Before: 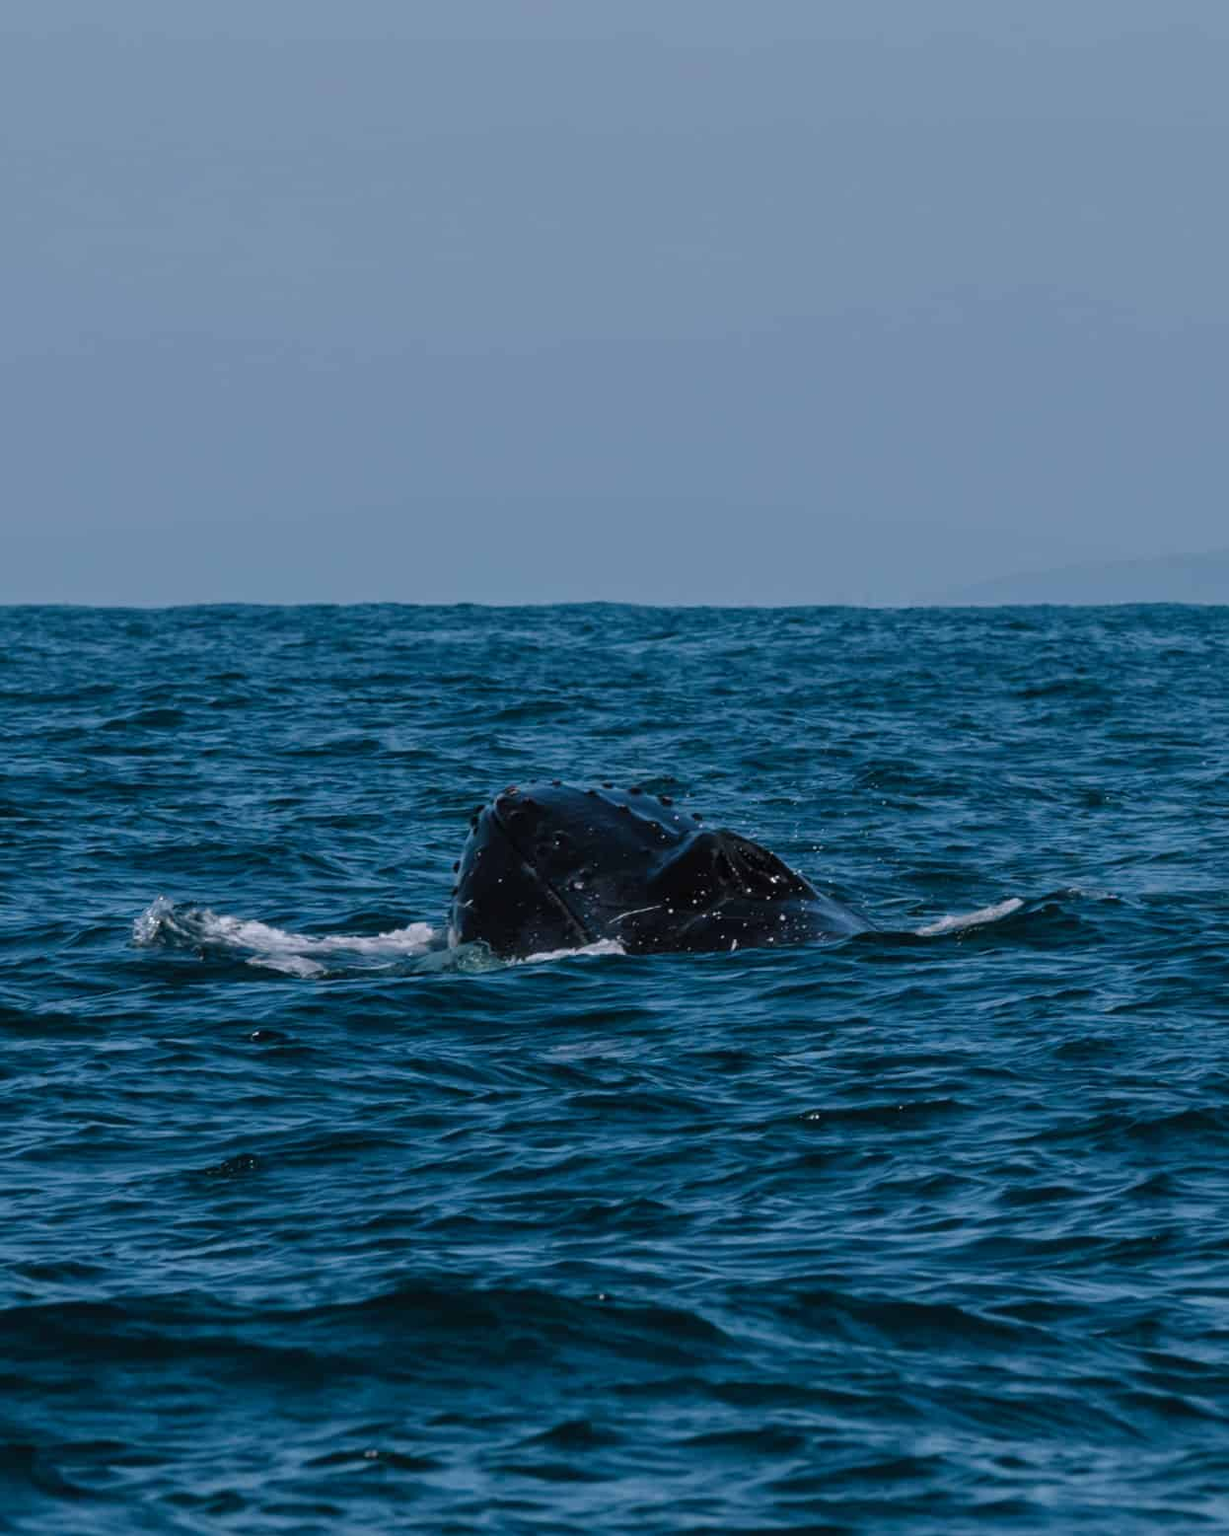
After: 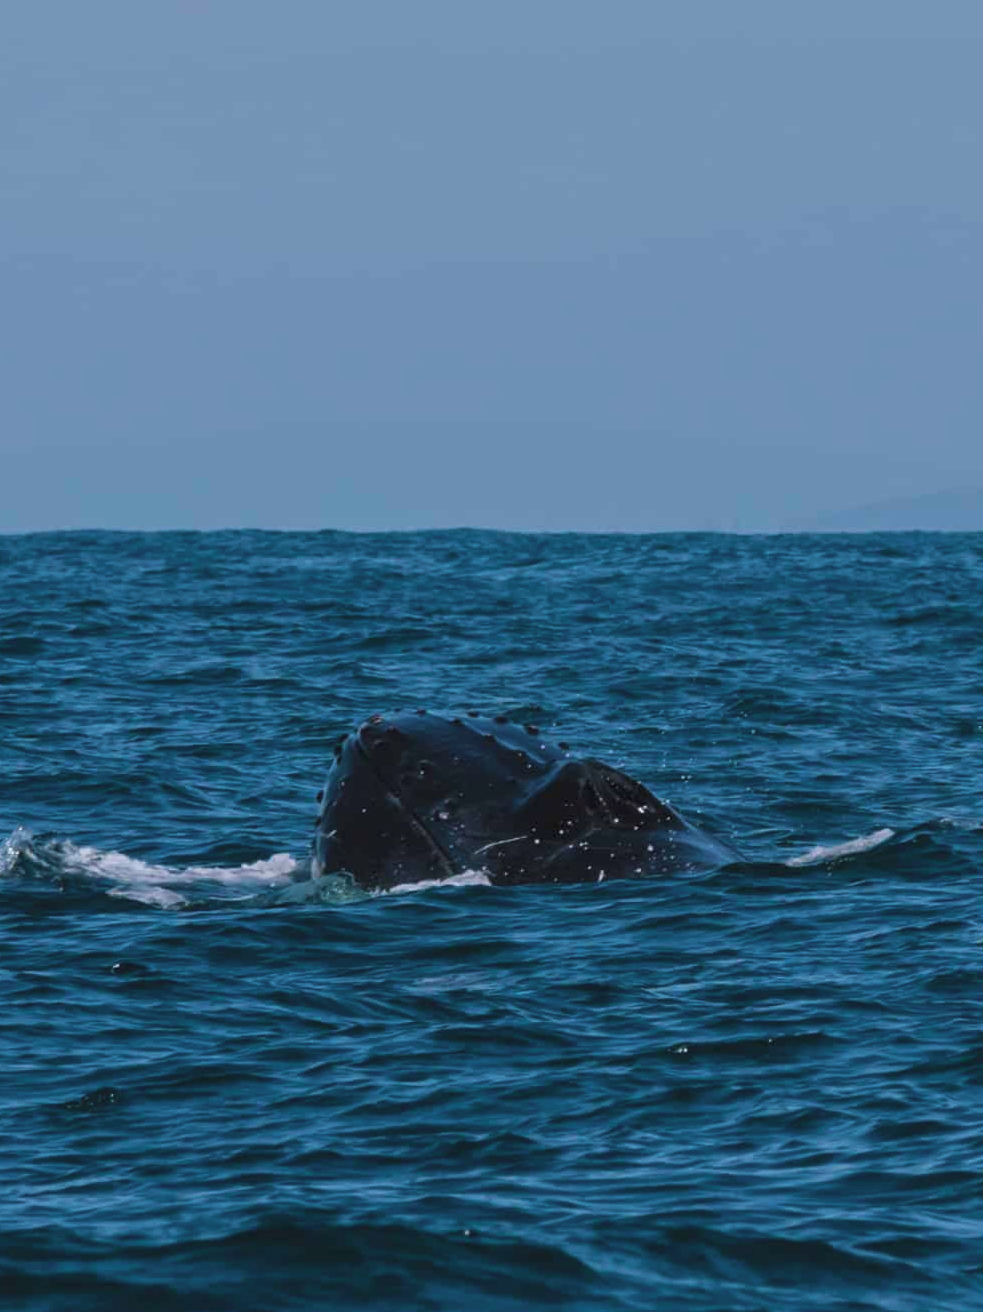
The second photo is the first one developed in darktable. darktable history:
crop: left 11.513%, top 5.278%, right 9.579%, bottom 10.425%
tone curve: curves: ch0 [(0, 0) (0.003, 0.04) (0.011, 0.053) (0.025, 0.077) (0.044, 0.104) (0.069, 0.127) (0.1, 0.15) (0.136, 0.177) (0.177, 0.215) (0.224, 0.254) (0.277, 0.3) (0.335, 0.355) (0.399, 0.41) (0.468, 0.477) (0.543, 0.554) (0.623, 0.636) (0.709, 0.72) (0.801, 0.804) (0.898, 0.892) (1, 1)], preserve colors none
velvia: on, module defaults
